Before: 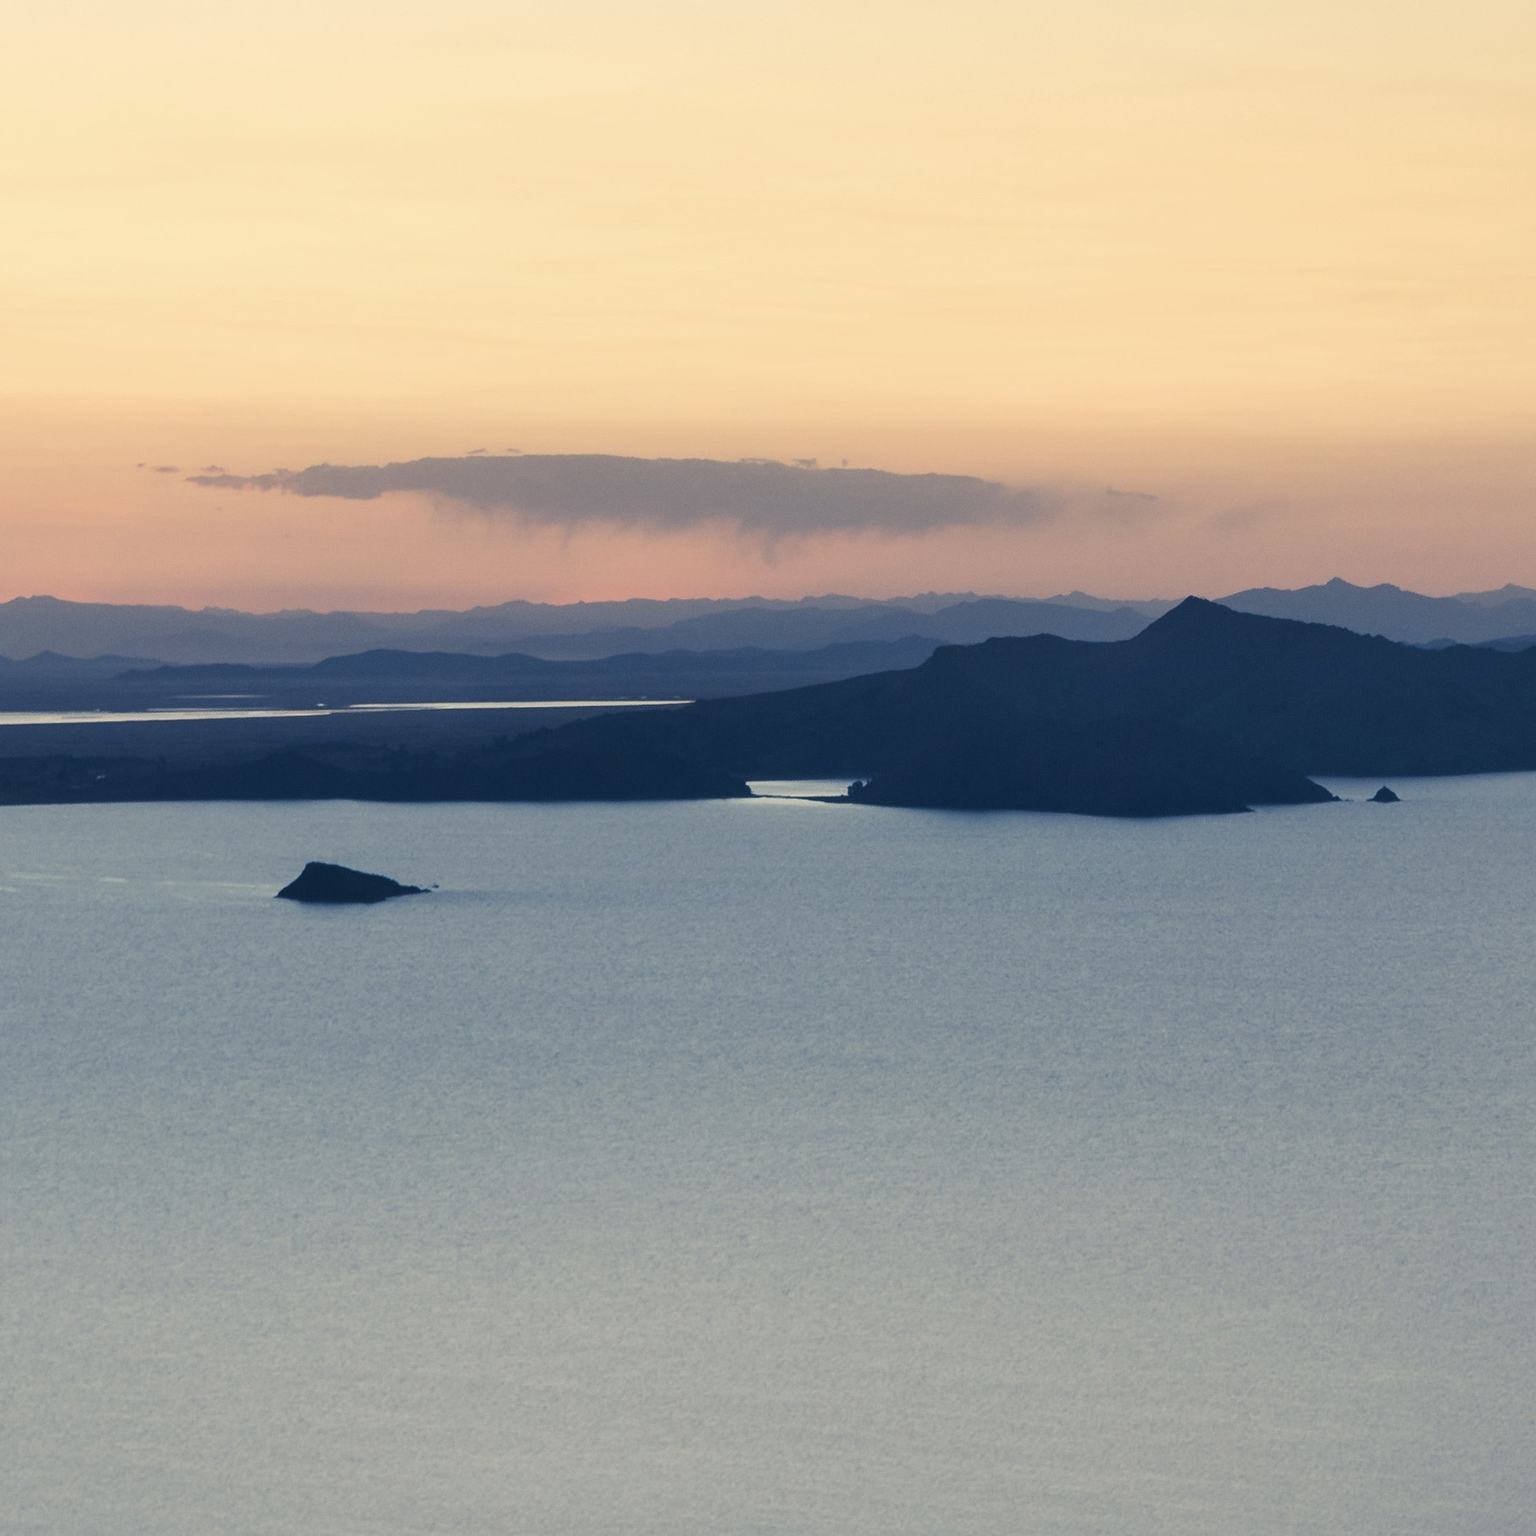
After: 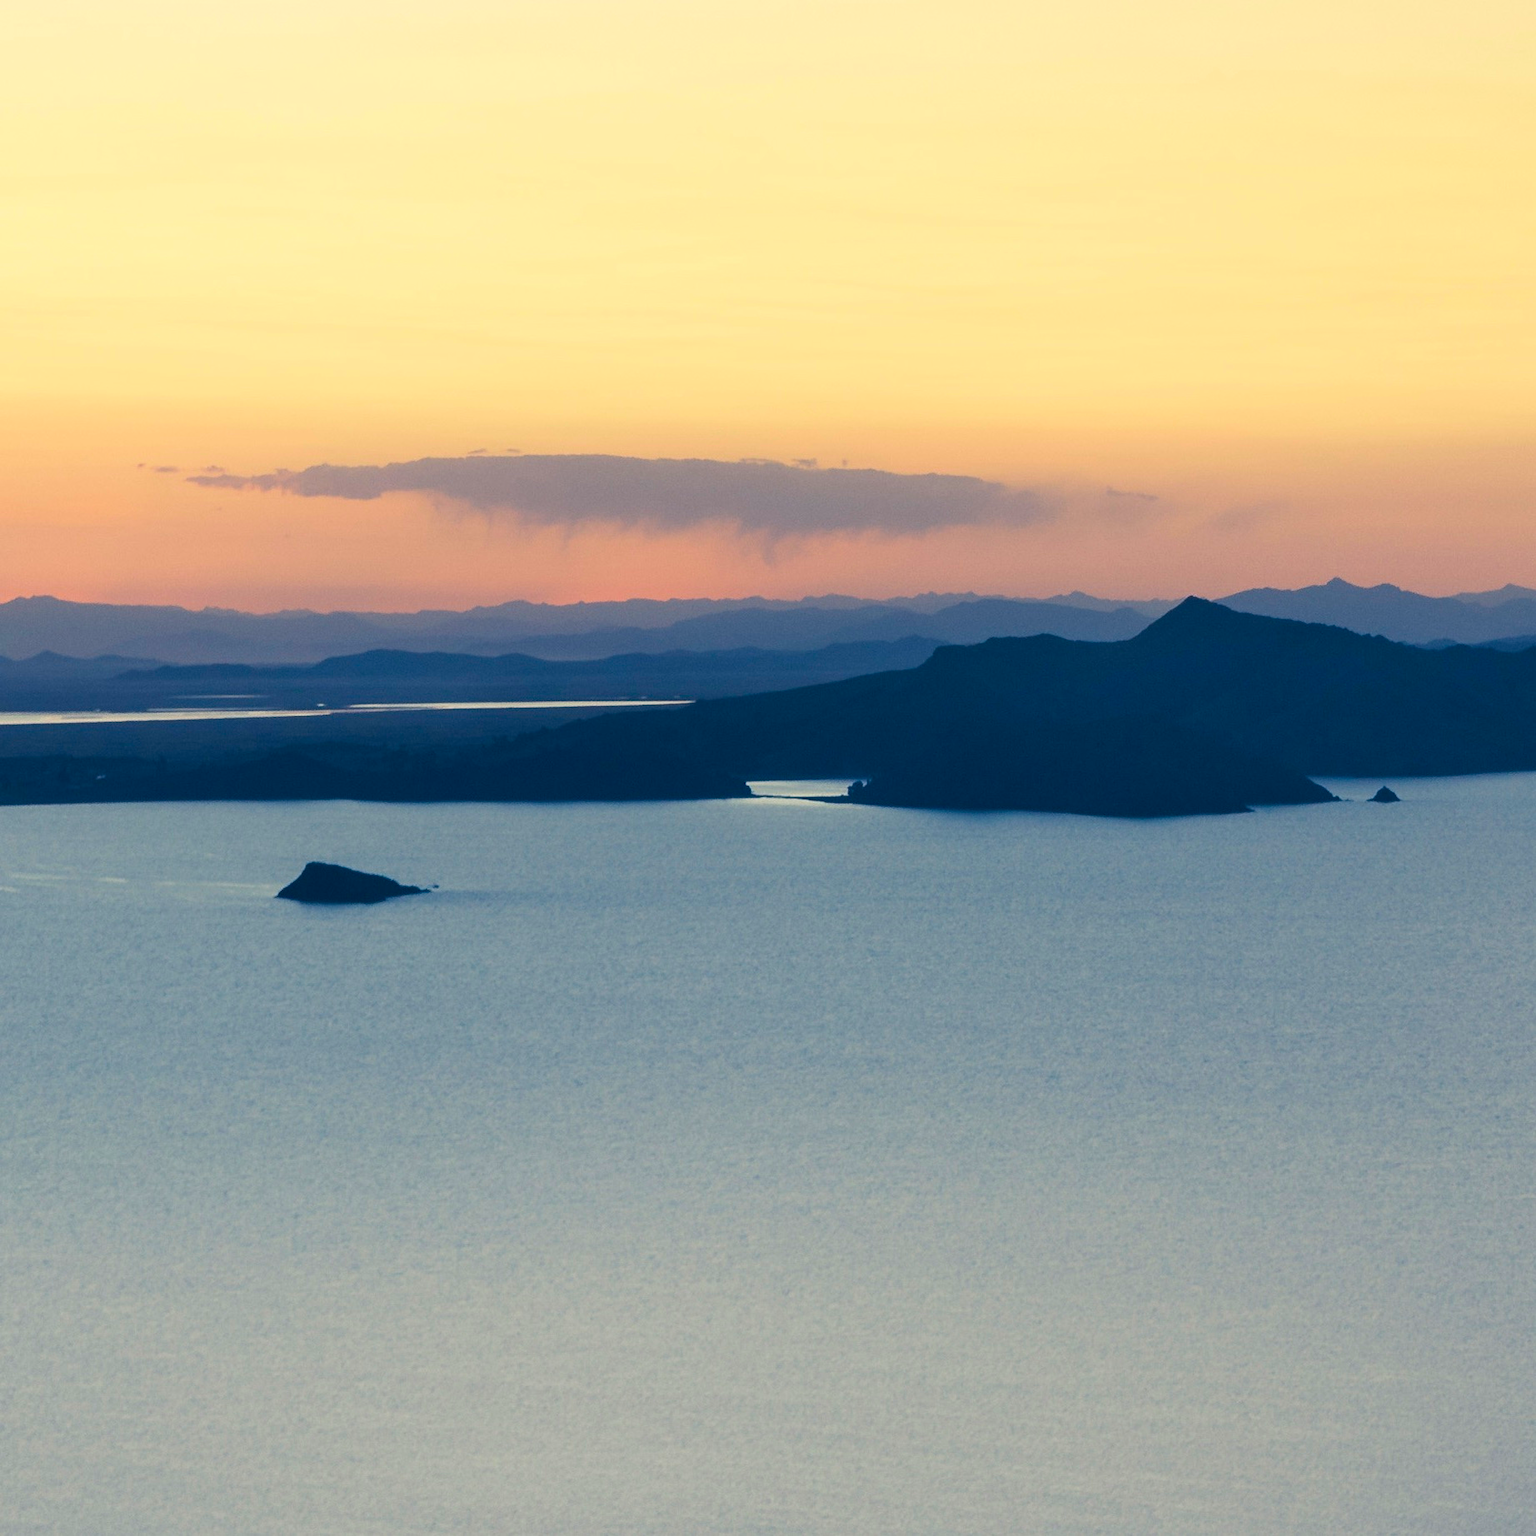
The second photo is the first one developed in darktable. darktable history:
color balance rgb: perceptual saturation grading › global saturation 25%, global vibrance 20%
shadows and highlights: shadows 0, highlights 40
color zones: curves: ch2 [(0, 0.5) (0.143, 0.517) (0.286, 0.571) (0.429, 0.522) (0.571, 0.5) (0.714, 0.5) (0.857, 0.5) (1, 0.5)]
